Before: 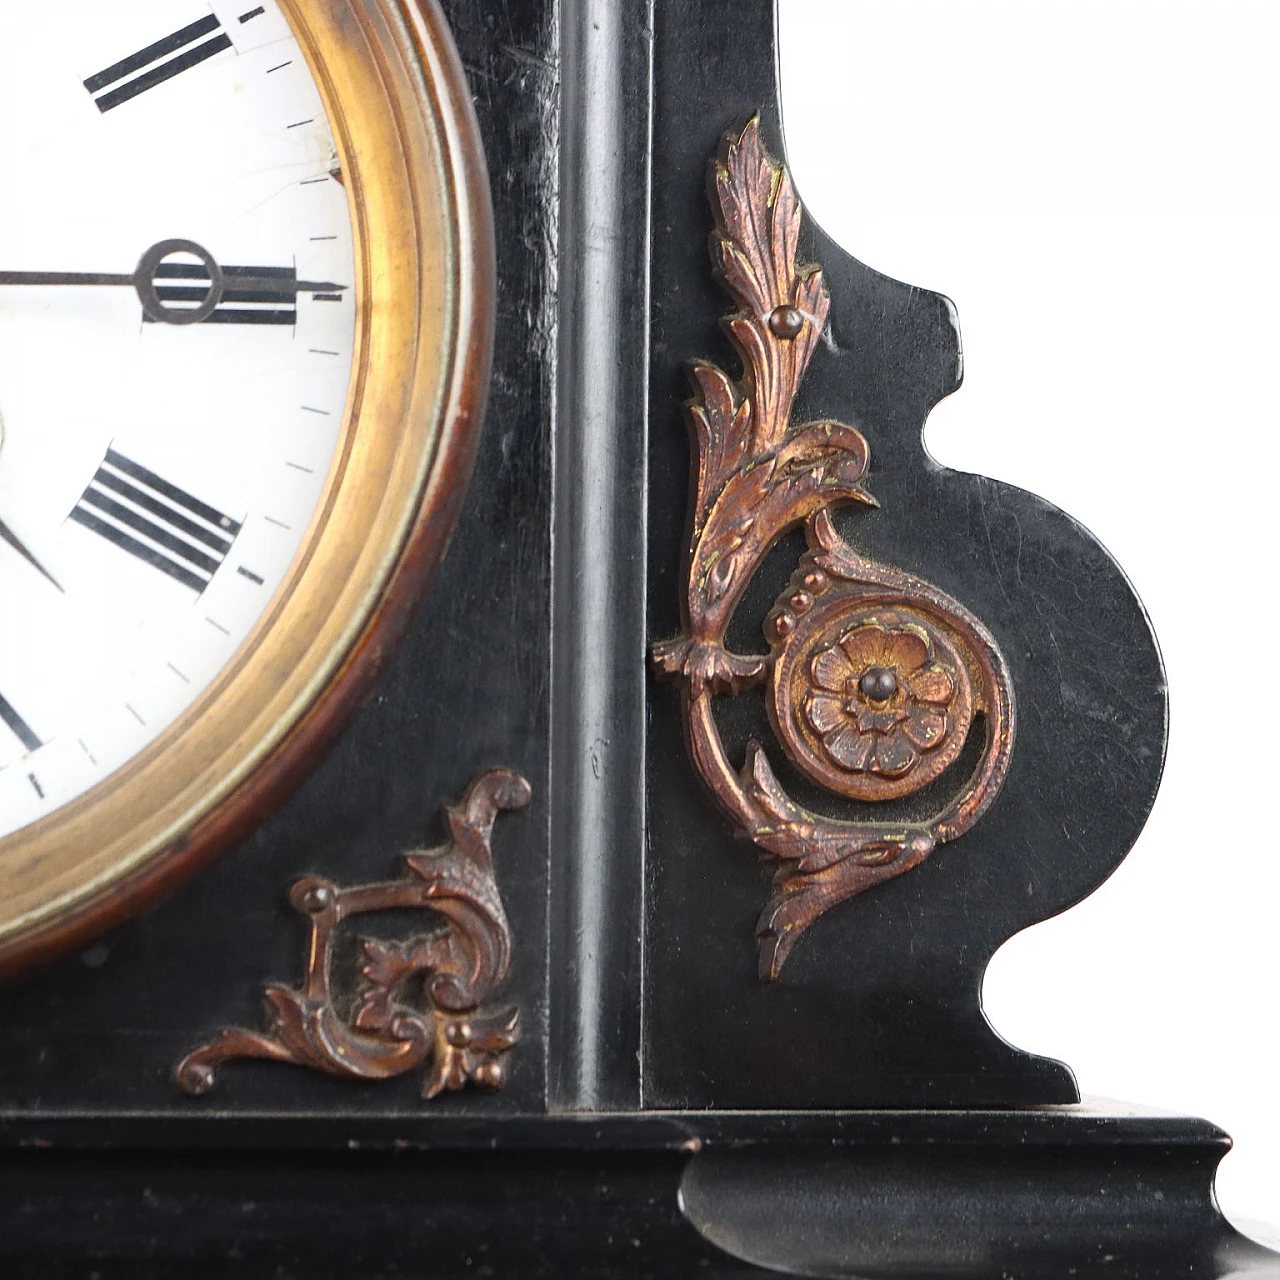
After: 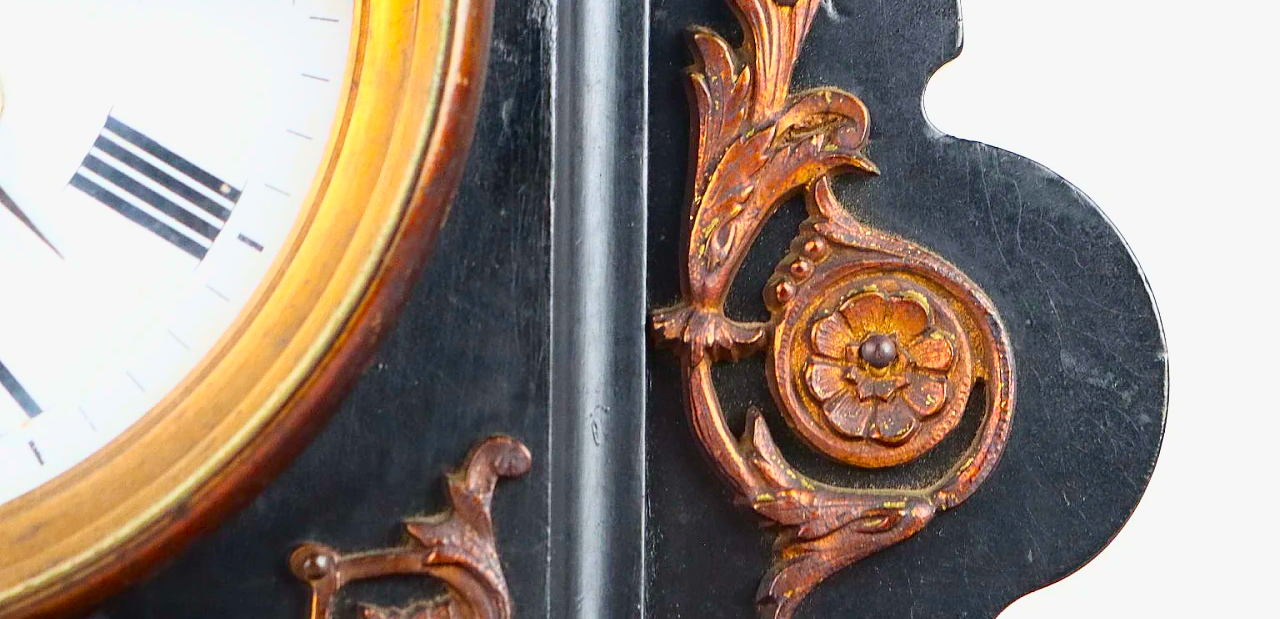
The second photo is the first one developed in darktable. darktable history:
color balance rgb: linear chroma grading › global chroma 15%, perceptual saturation grading › global saturation 30%
crop and rotate: top 26.056%, bottom 25.543%
haze removal: compatibility mode true, adaptive false
tone curve: curves: ch0 [(0, 0) (0.091, 0.077) (0.389, 0.458) (0.745, 0.82) (0.844, 0.908) (0.909, 0.942) (1, 0.973)]; ch1 [(0, 0) (0.437, 0.404) (0.5, 0.5) (0.529, 0.55) (0.58, 0.6) (0.616, 0.649) (1, 1)]; ch2 [(0, 0) (0.442, 0.415) (0.5, 0.5) (0.535, 0.557) (0.585, 0.62) (1, 1)], color space Lab, independent channels, preserve colors none
